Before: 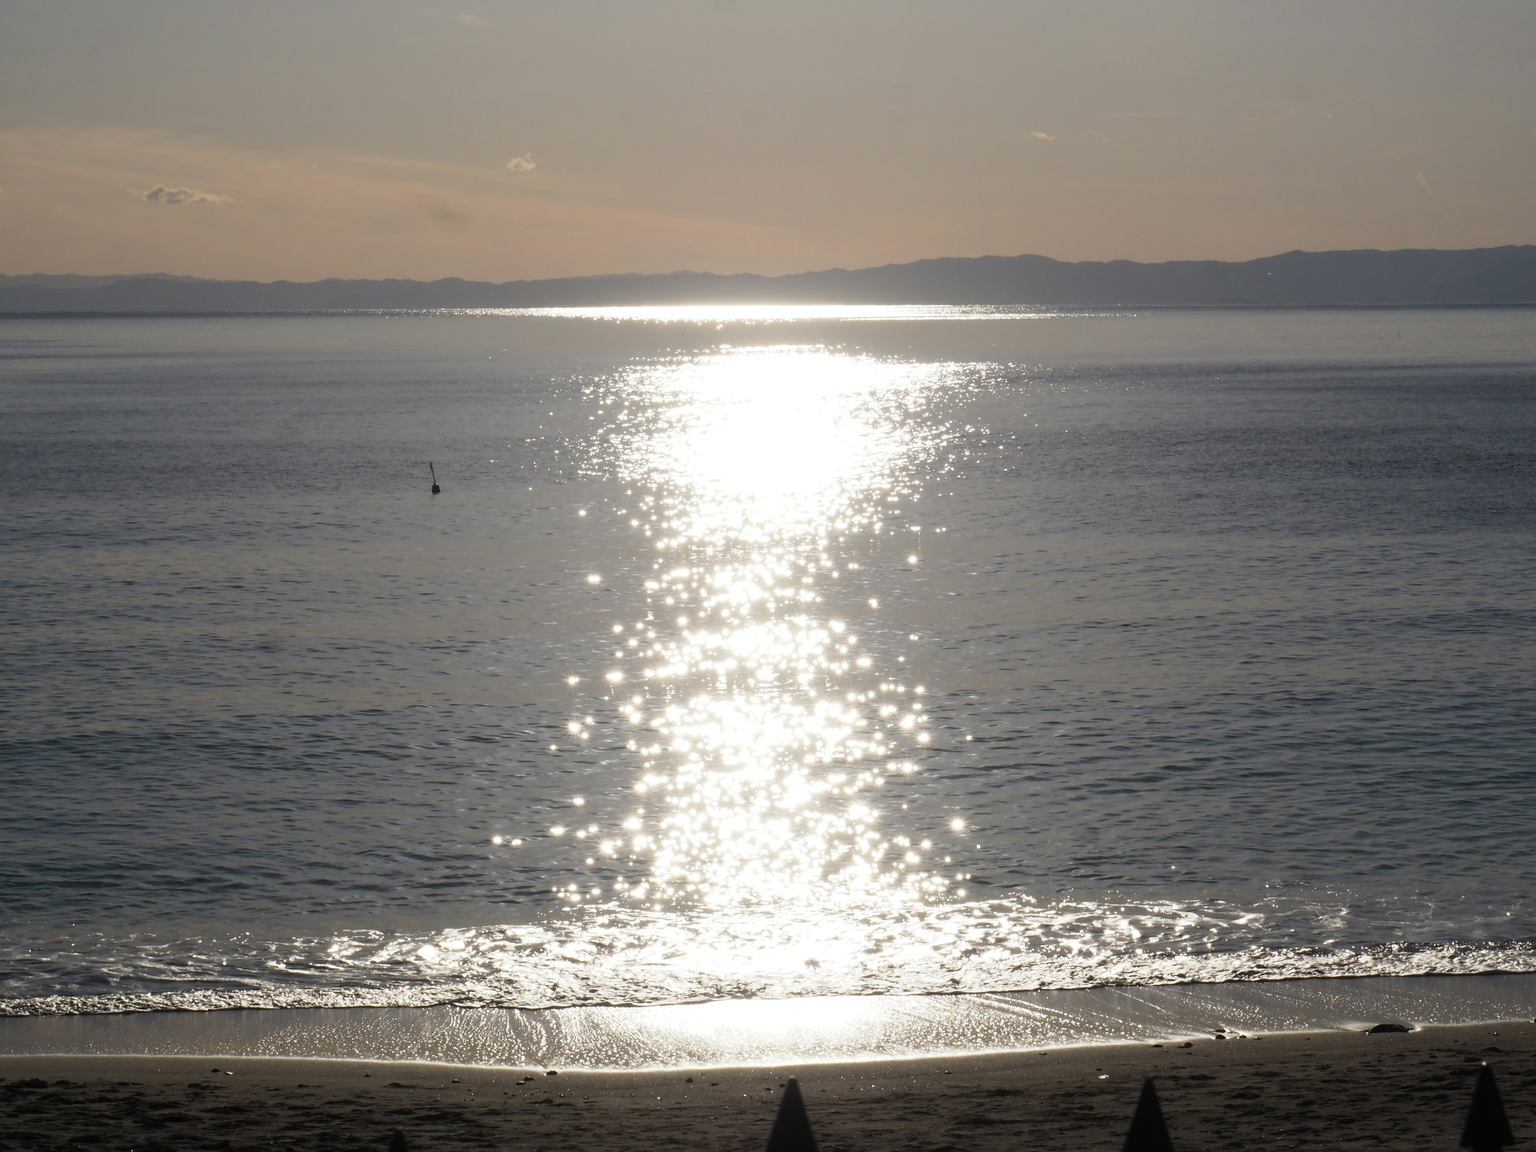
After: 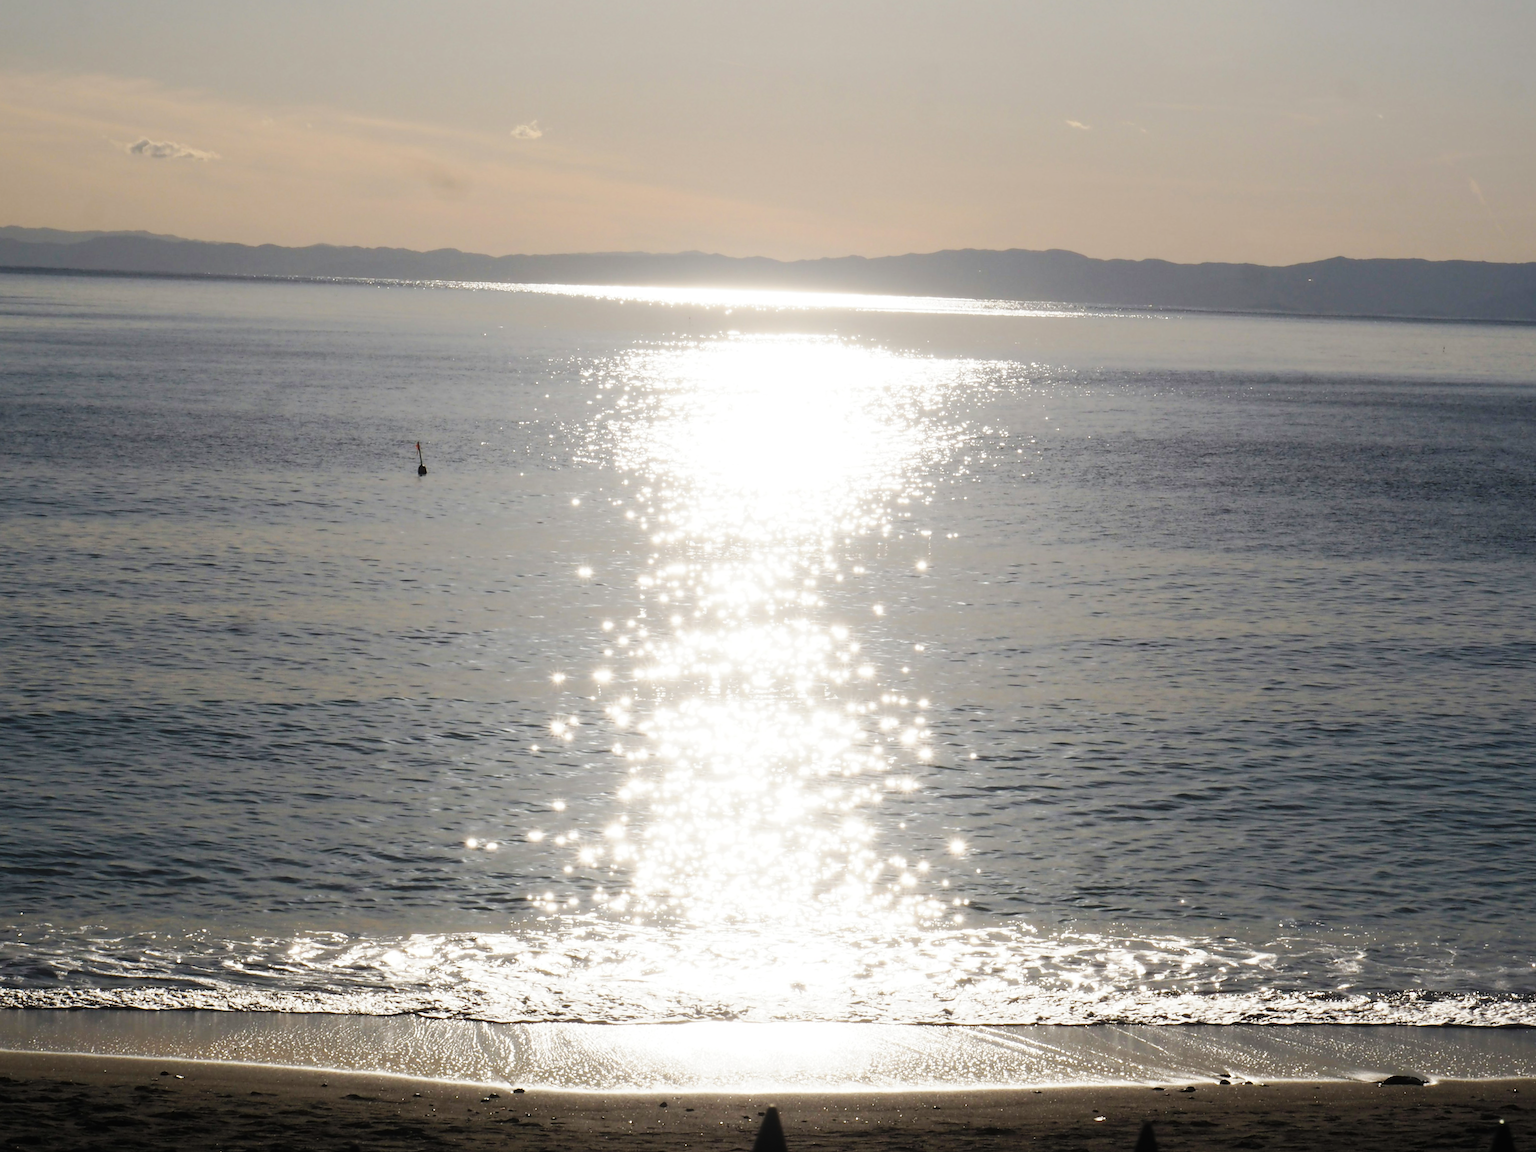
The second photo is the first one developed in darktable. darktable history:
base curve: curves: ch0 [(0, 0) (0.032, 0.025) (0.121, 0.166) (0.206, 0.329) (0.605, 0.79) (1, 1)], preserve colors none
crop and rotate: angle -2.38°
